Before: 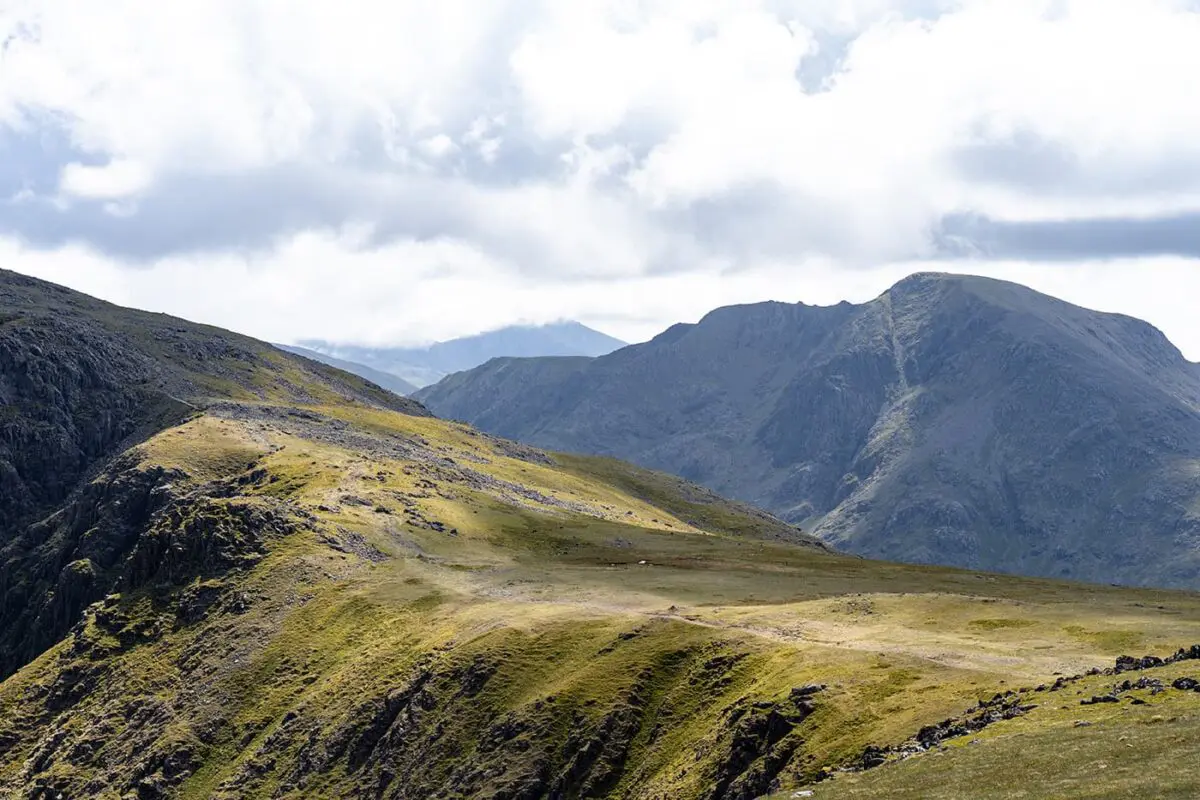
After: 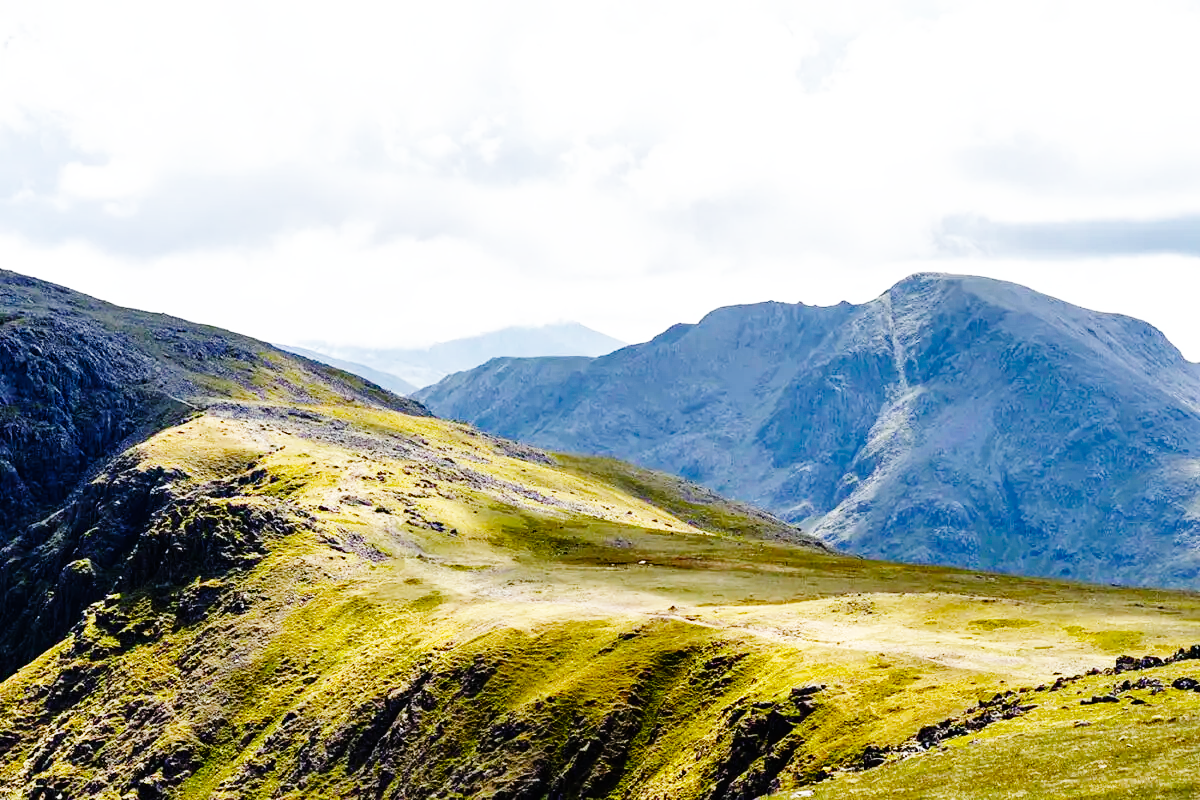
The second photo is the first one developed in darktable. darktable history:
shadows and highlights: radius 135.4, soften with gaussian
base curve: curves: ch0 [(0, 0) (0, 0) (0.002, 0.001) (0.008, 0.003) (0.019, 0.011) (0.037, 0.037) (0.064, 0.11) (0.102, 0.232) (0.152, 0.379) (0.216, 0.524) (0.296, 0.665) (0.394, 0.789) (0.512, 0.881) (0.651, 0.945) (0.813, 0.986) (1, 1)], preserve colors none
color balance rgb: perceptual saturation grading › global saturation 27.54%, perceptual saturation grading › highlights -25.485%, perceptual saturation grading › shadows 24.965%
